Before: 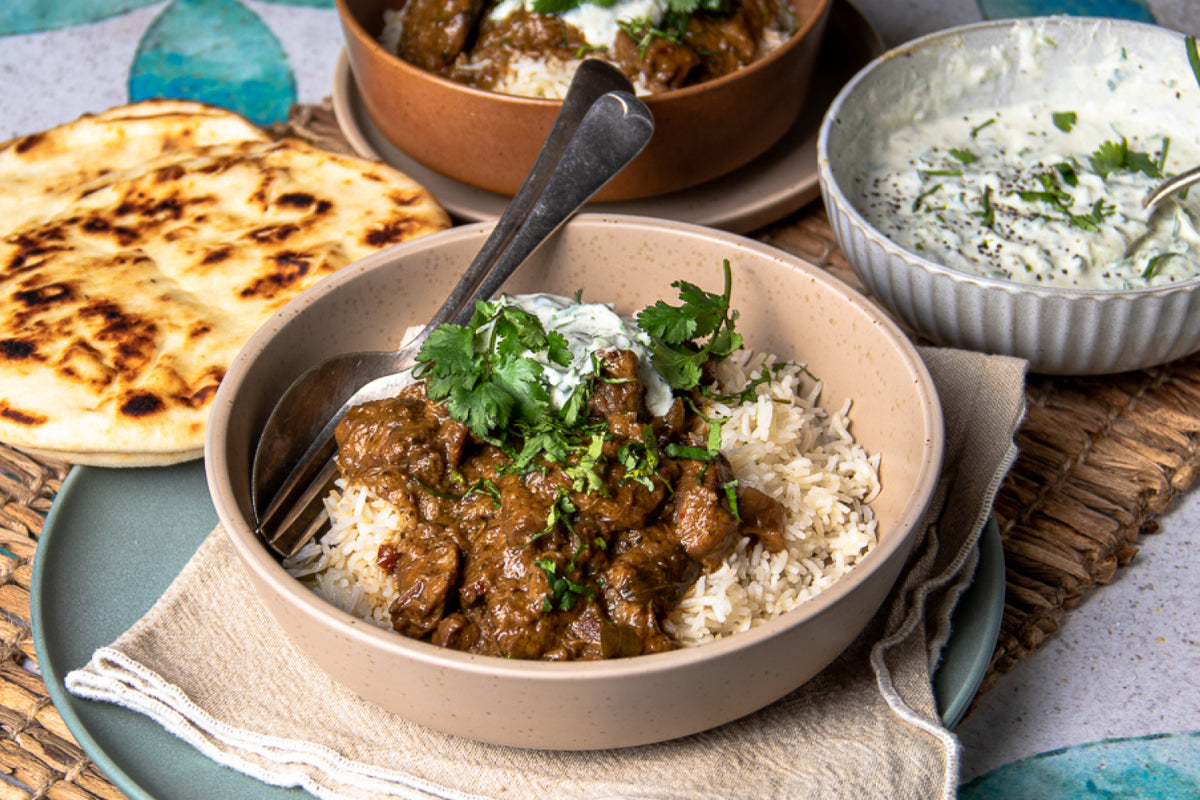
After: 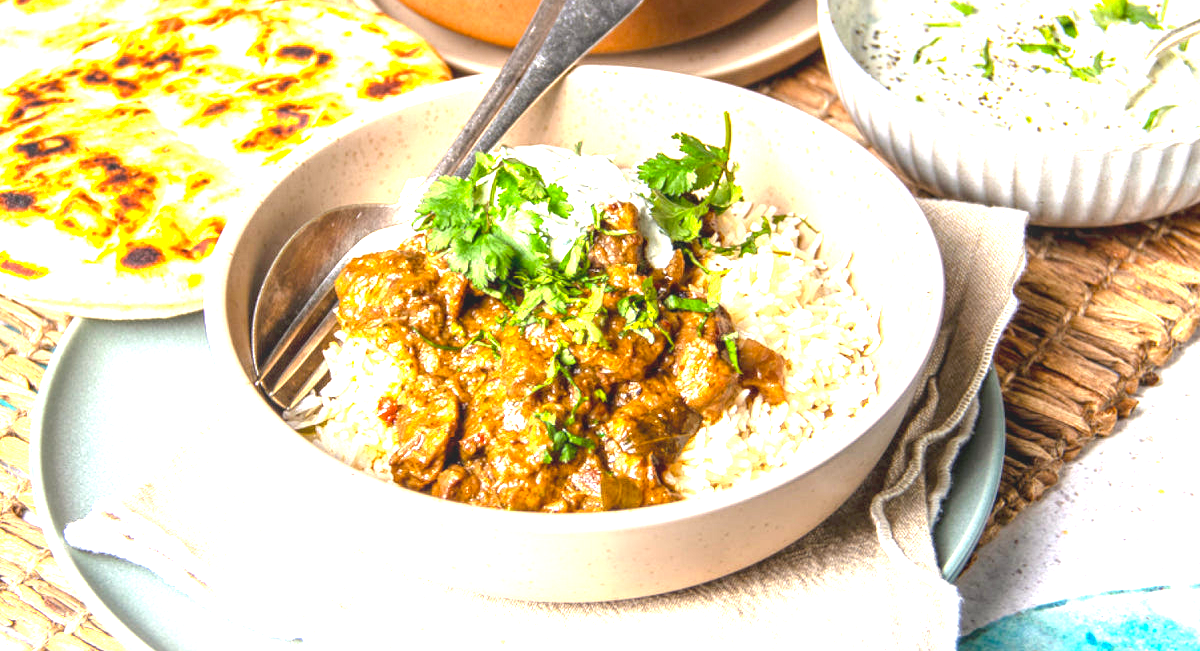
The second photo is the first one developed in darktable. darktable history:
crop and rotate: top 18.507%
color calibration: output colorfulness [0, 0.315, 0, 0], x 0.341, y 0.355, temperature 5166 K
exposure: black level correction 0, exposure 2.138 EV, compensate exposure bias true, compensate highlight preservation false
local contrast: detail 110%
